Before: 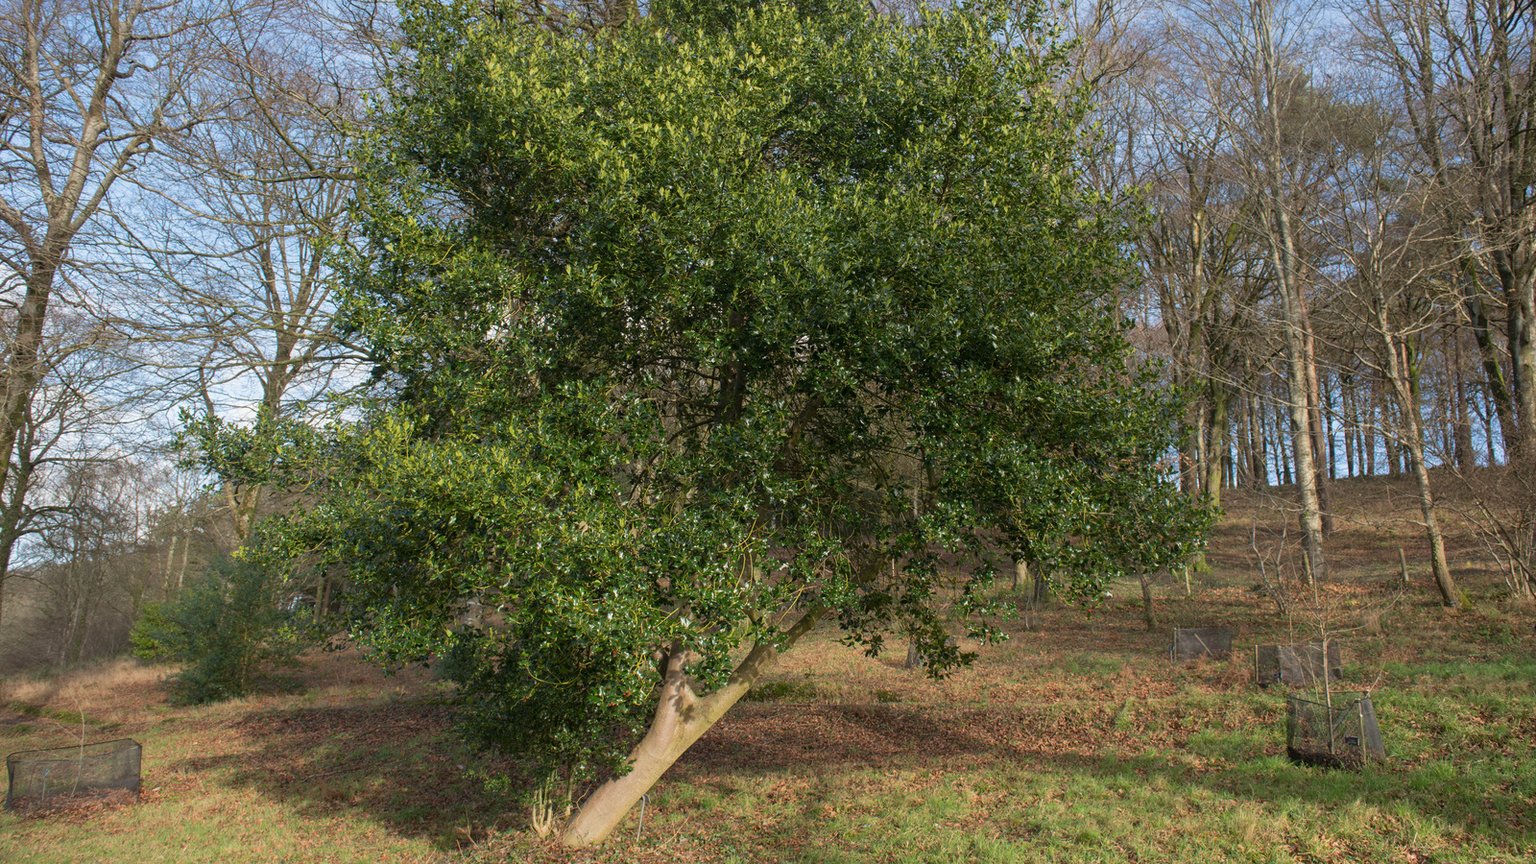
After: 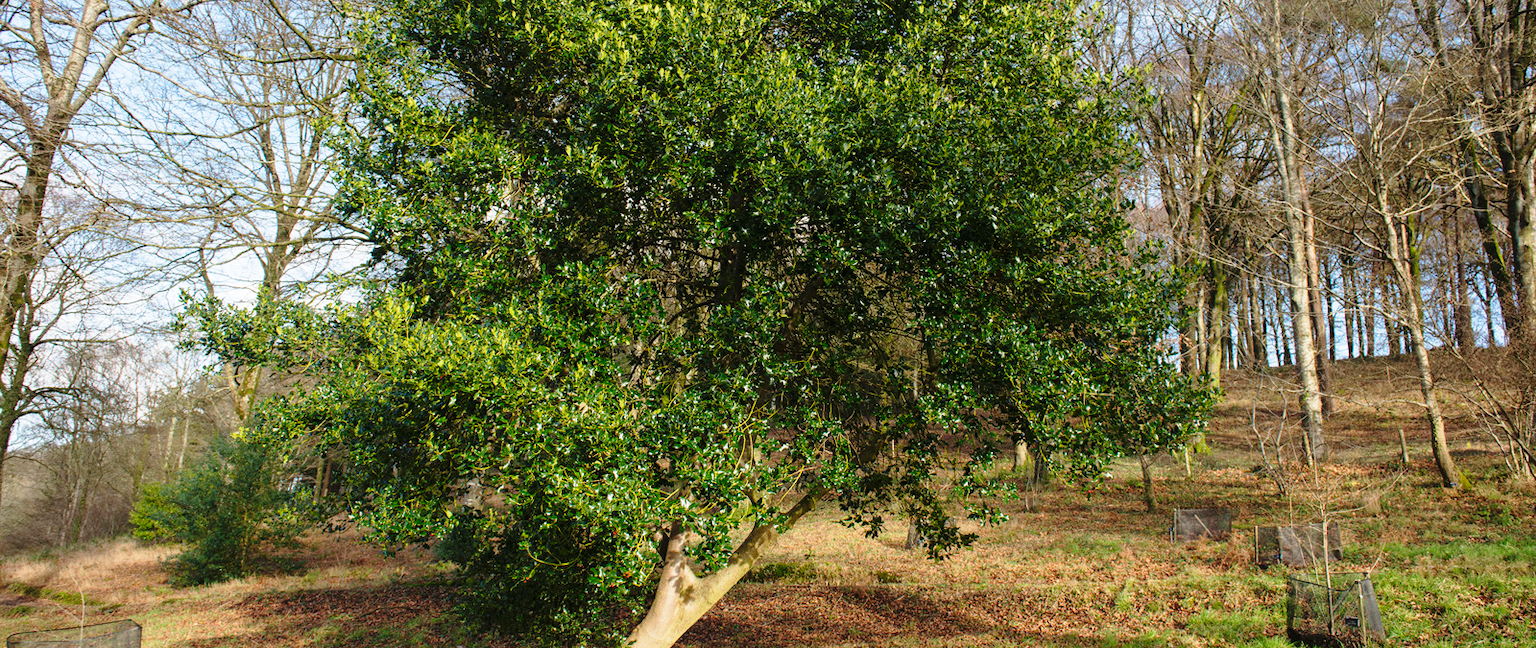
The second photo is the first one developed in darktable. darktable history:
crop: top 13.819%, bottom 11.169%
base curve: curves: ch0 [(0, 0) (0.04, 0.03) (0.133, 0.232) (0.448, 0.748) (0.843, 0.968) (1, 1)], preserve colors none
